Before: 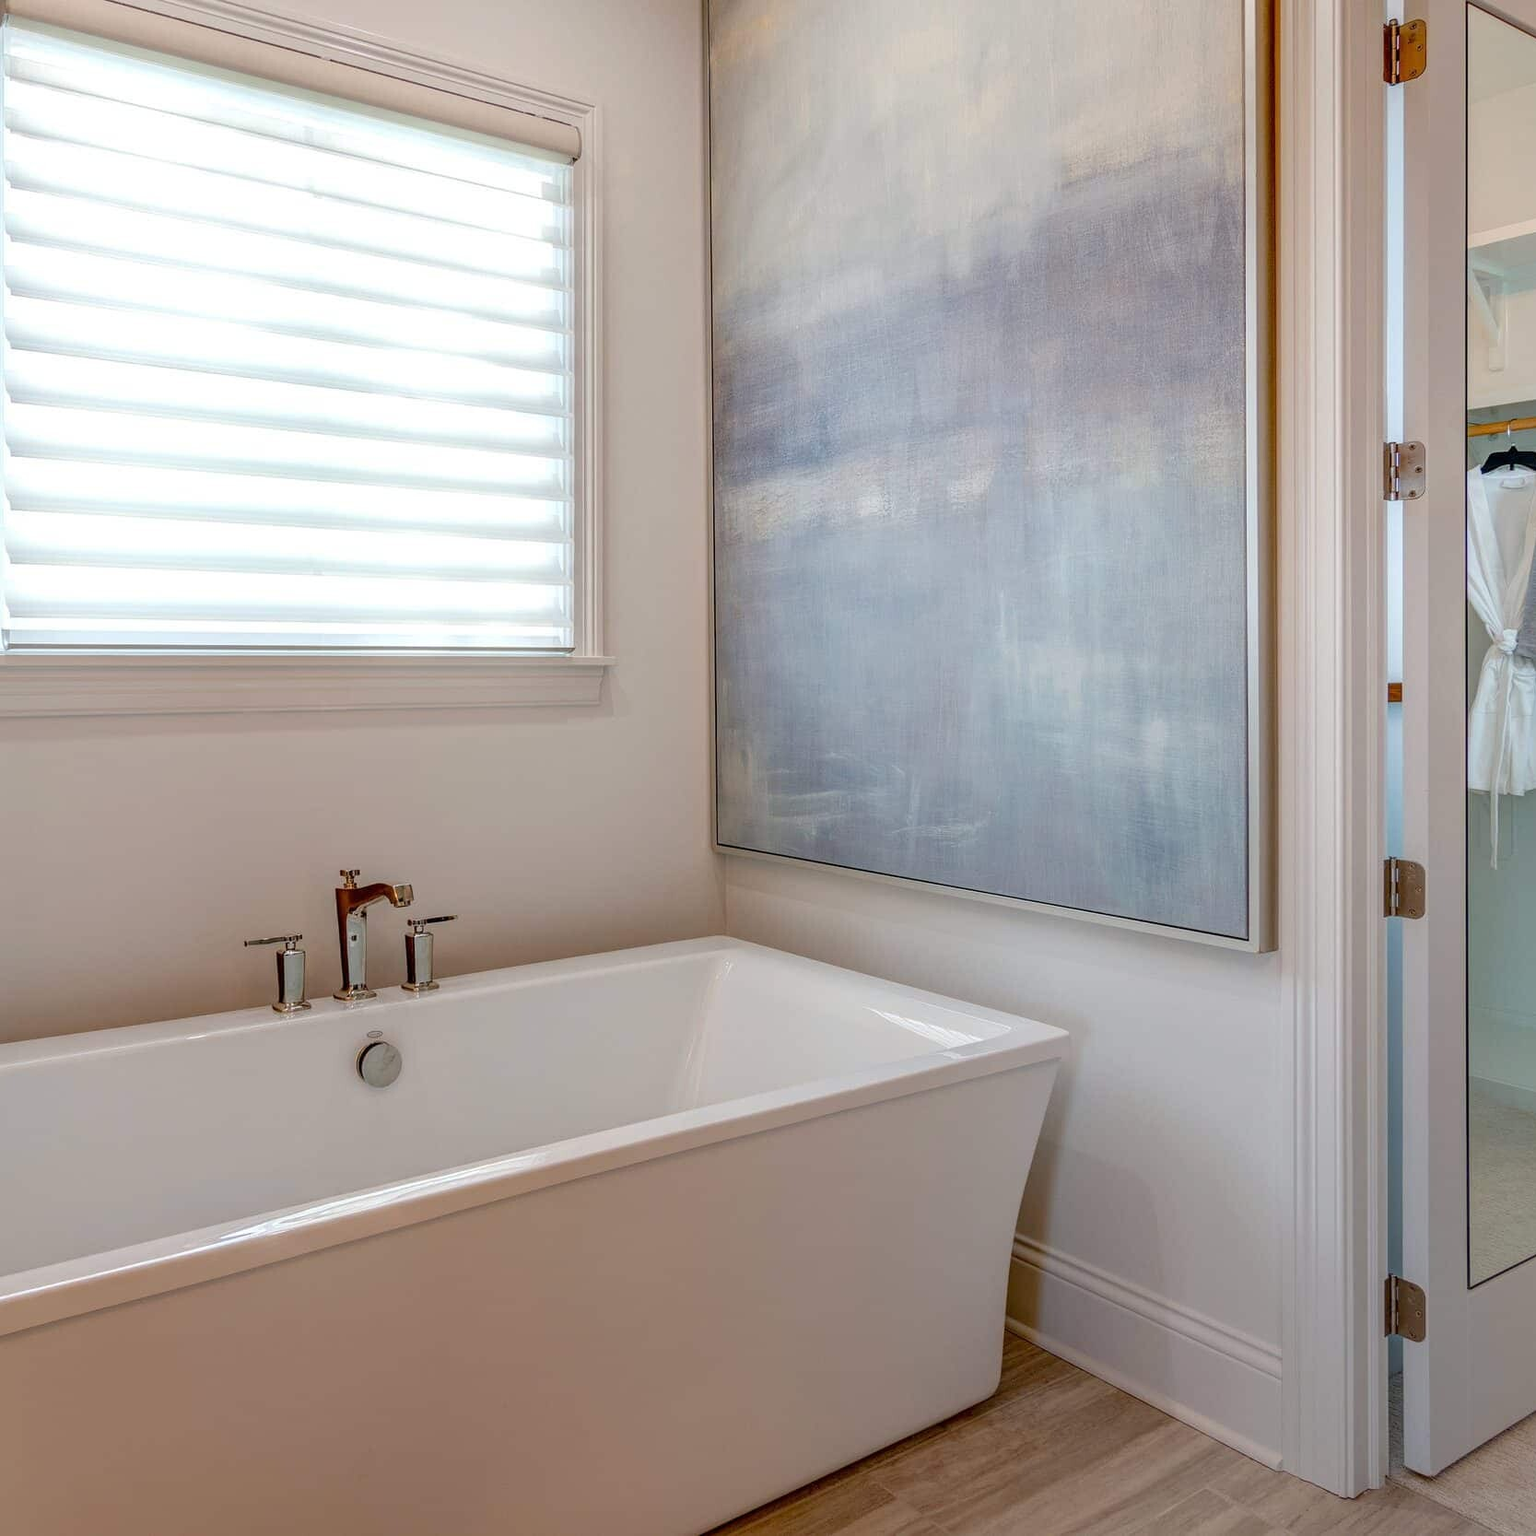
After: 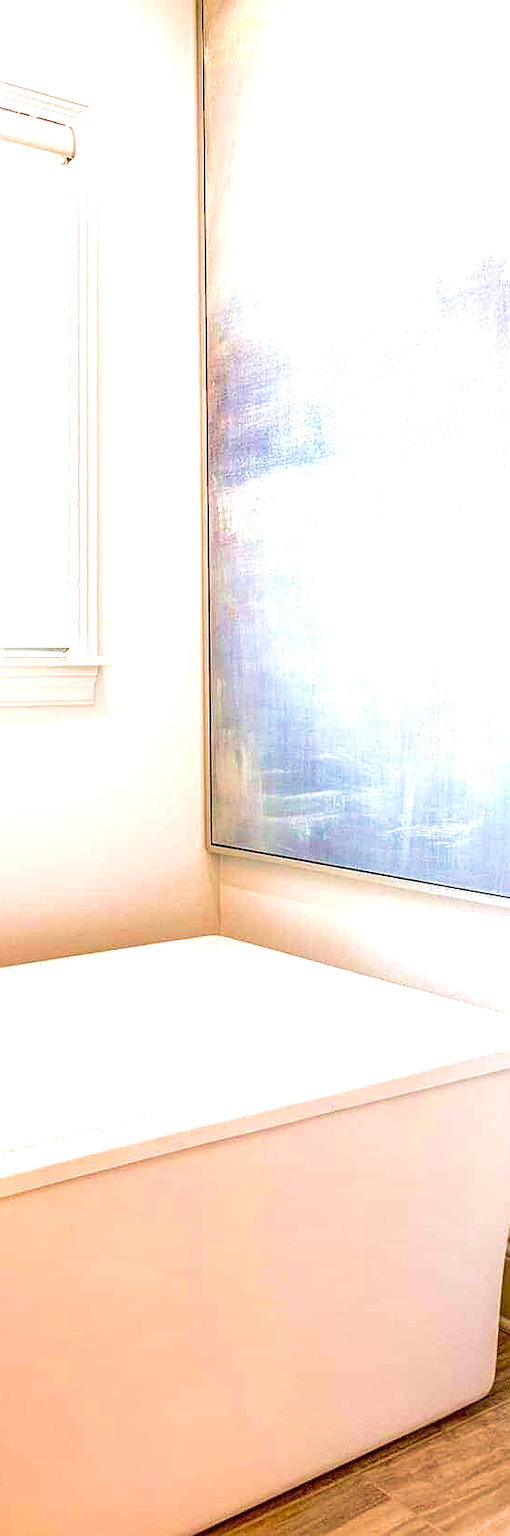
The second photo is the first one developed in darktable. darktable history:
exposure: black level correction 0, exposure 1.572 EV, compensate exposure bias true, compensate highlight preservation false
local contrast: on, module defaults
sharpen: on, module defaults
velvia: strength 75%
crop: left 32.95%, right 33.787%
contrast brightness saturation: saturation 0.096
